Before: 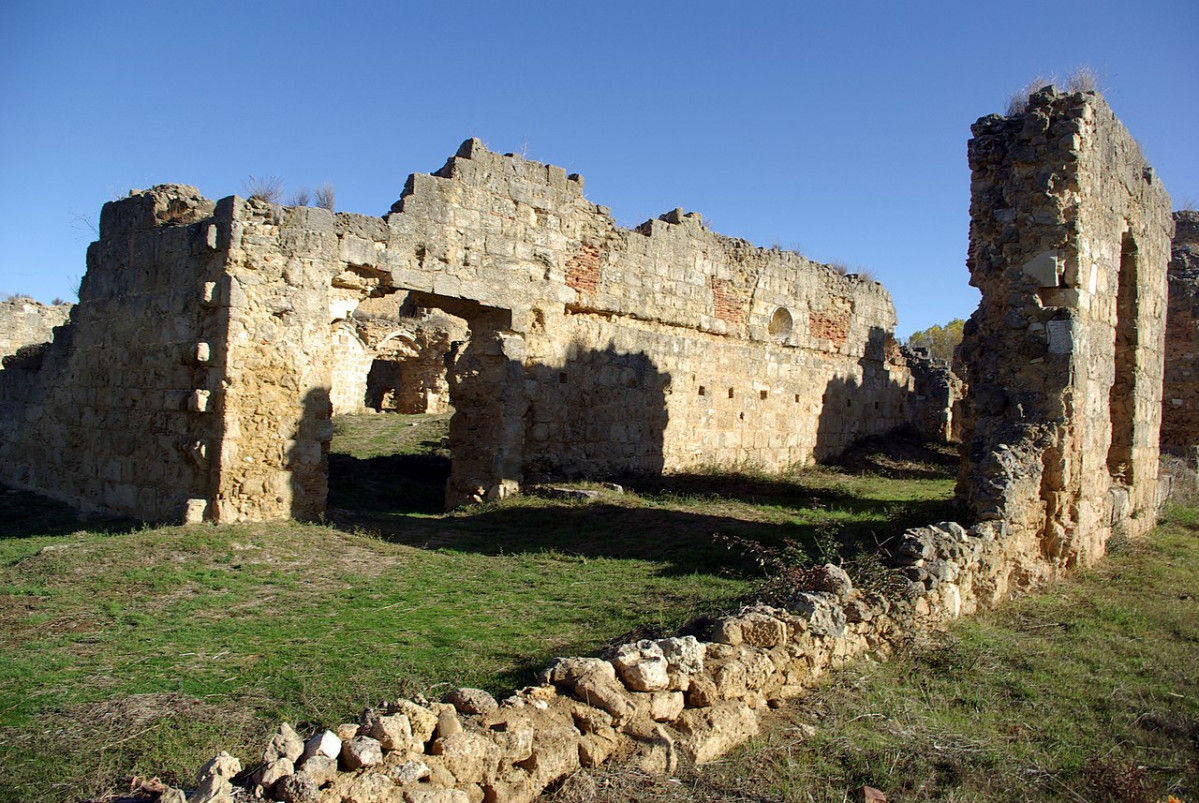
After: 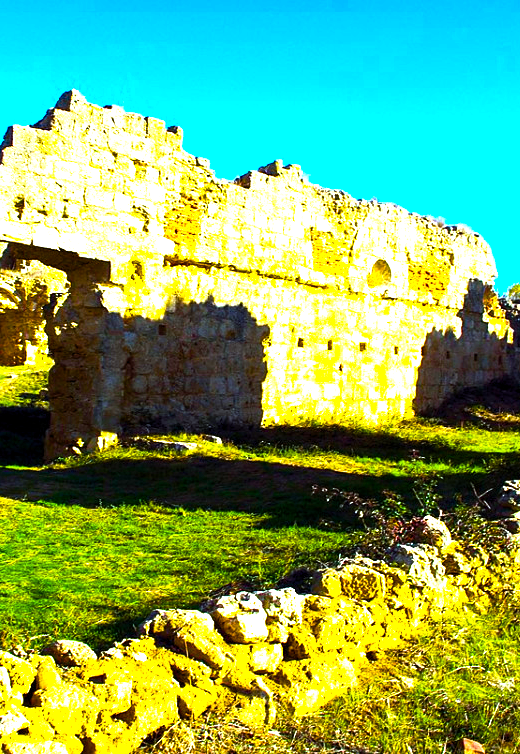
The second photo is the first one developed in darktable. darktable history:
color balance rgb: linear chroma grading › global chroma 20%, perceptual saturation grading › global saturation 65%, perceptual saturation grading › highlights 60%, perceptual saturation grading › mid-tones 50%, perceptual saturation grading › shadows 50%, perceptual brilliance grading › global brilliance 30%, perceptual brilliance grading › highlights 50%, perceptual brilliance grading › mid-tones 50%, perceptual brilliance grading › shadows -22%, global vibrance 20%
white balance: red 1, blue 1
color correction: highlights a* -10.04, highlights b* -10.37
crop: left 33.452%, top 6.025%, right 23.155%
